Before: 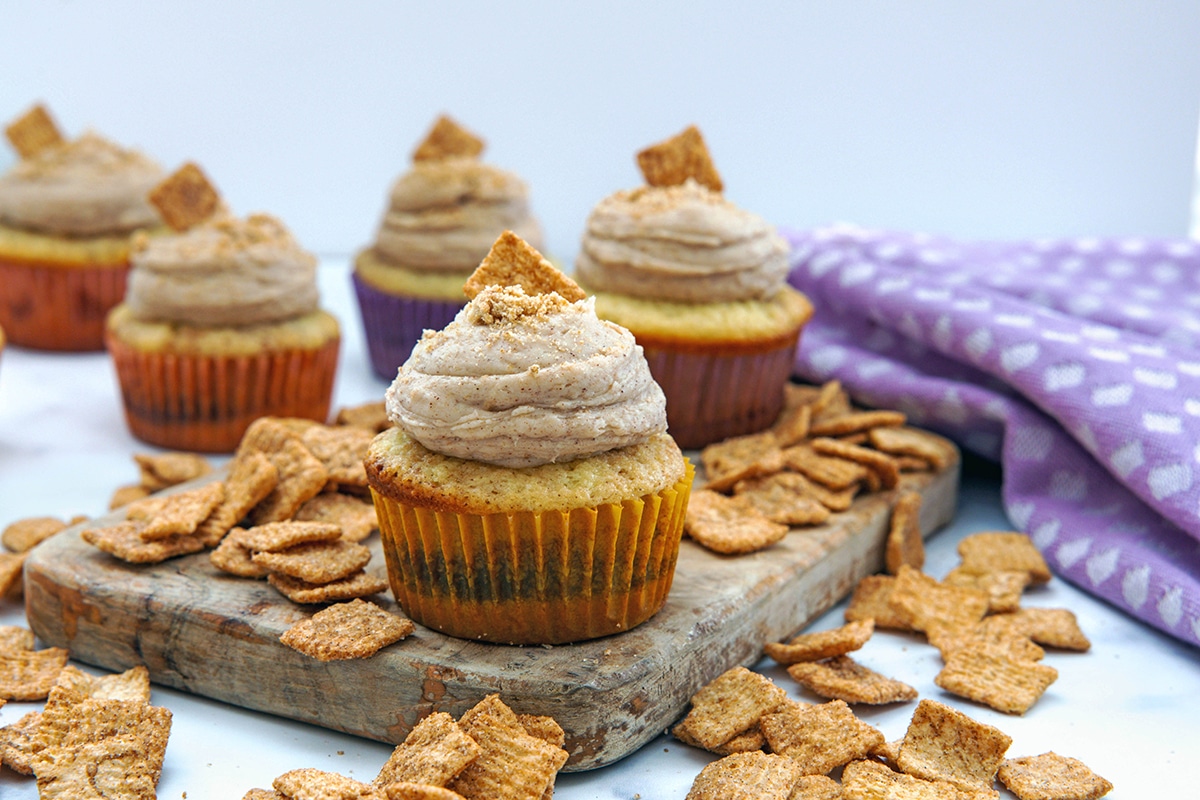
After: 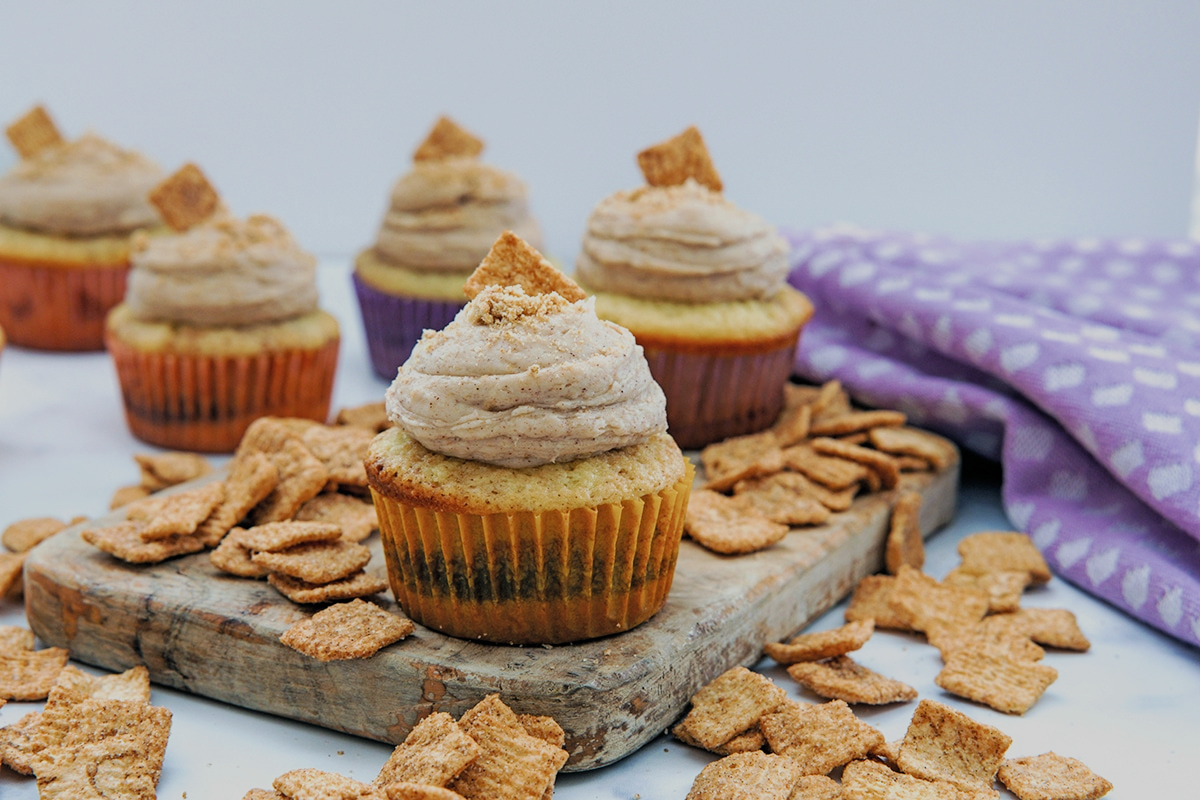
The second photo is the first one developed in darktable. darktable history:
filmic rgb: black relative exposure -7.65 EV, white relative exposure 4.56 EV, threshold 3.05 EV, hardness 3.61, add noise in highlights 0, color science v3 (2019), use custom middle-gray values true, contrast in highlights soft, enable highlight reconstruction true
